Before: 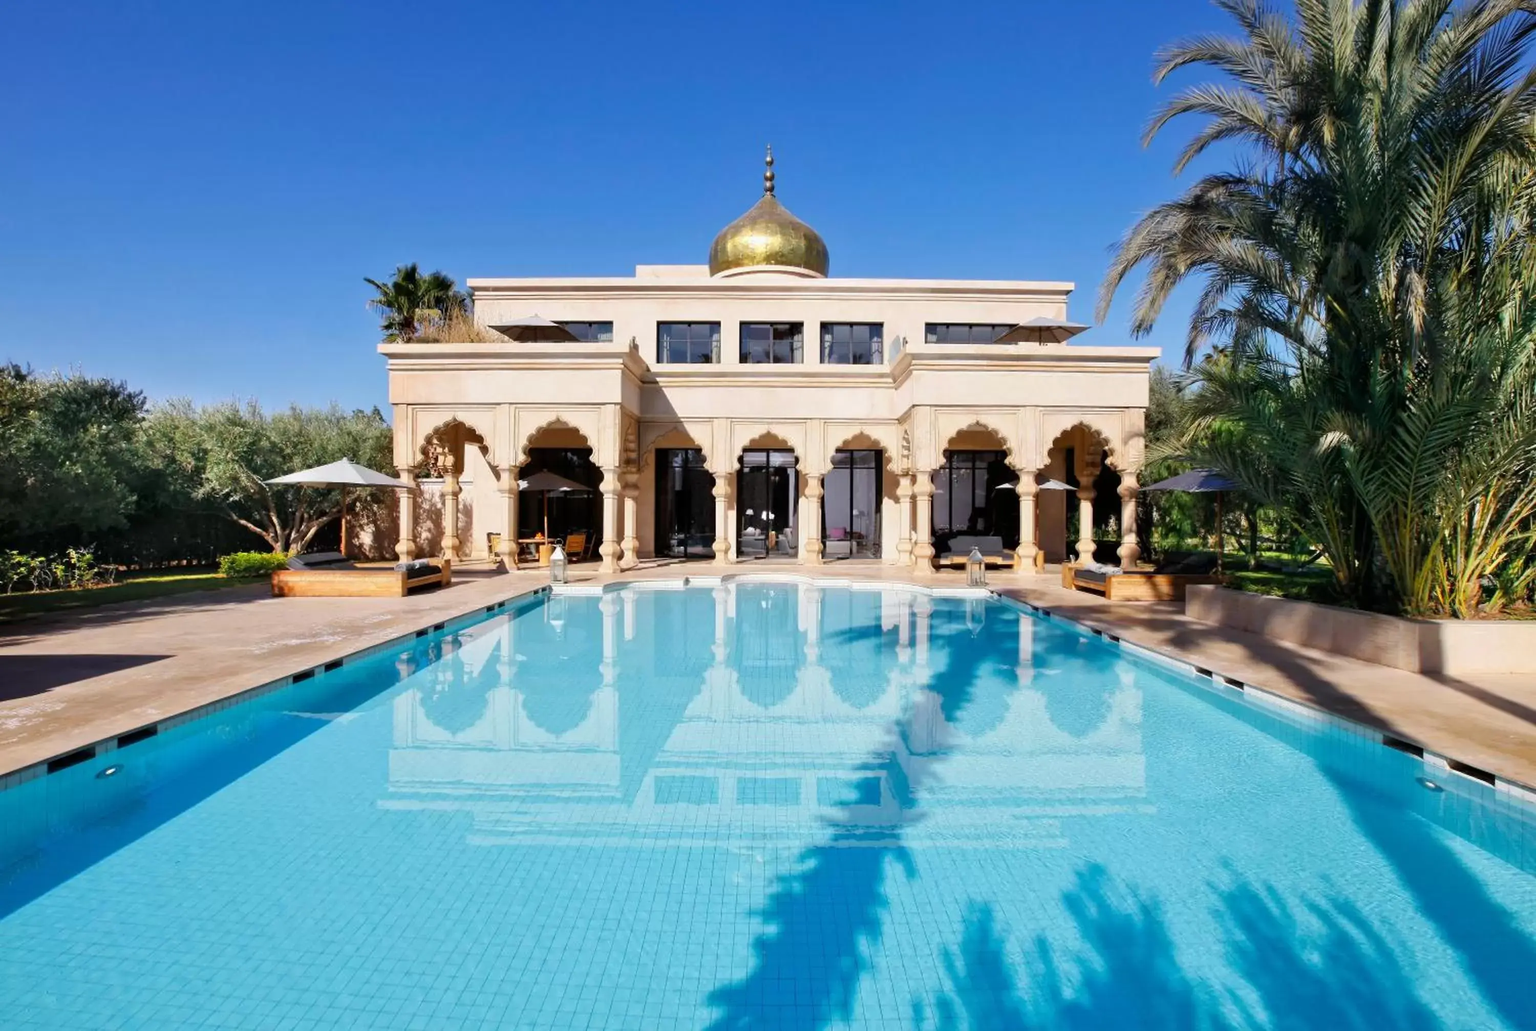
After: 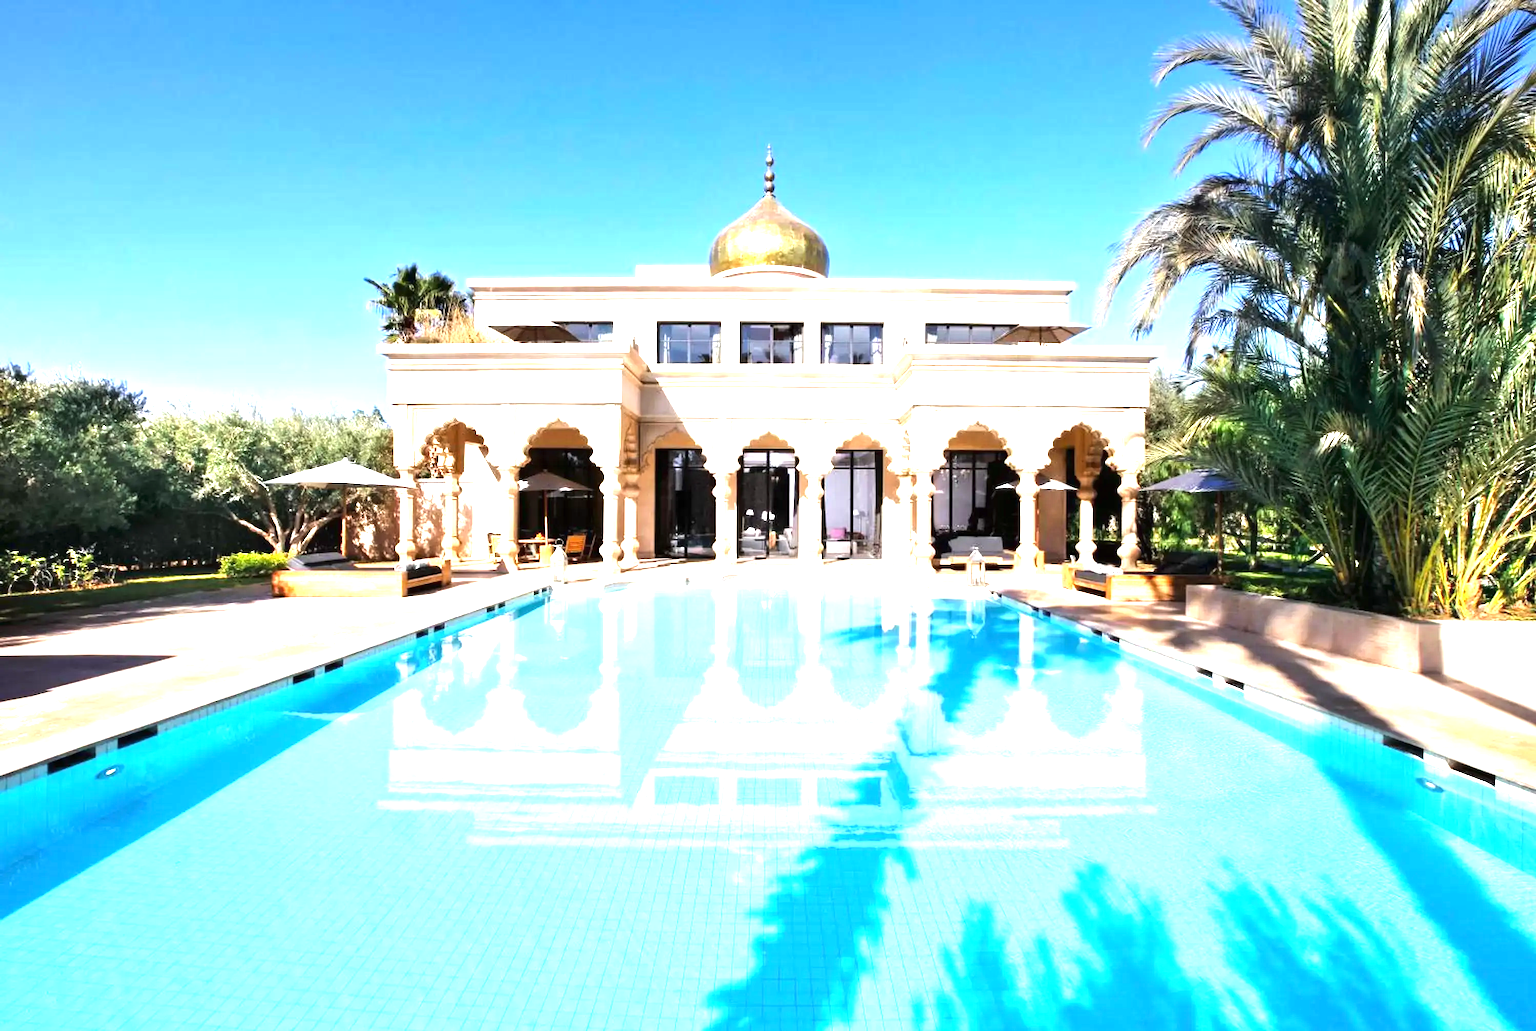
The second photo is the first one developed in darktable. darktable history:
exposure: black level correction 0, exposure 1.401 EV, compensate exposure bias true, compensate highlight preservation false
tone equalizer: -8 EV -0.377 EV, -7 EV -0.422 EV, -6 EV -0.337 EV, -5 EV -0.228 EV, -3 EV 0.215 EV, -2 EV 0.336 EV, -1 EV 0.389 EV, +0 EV 0.419 EV, edges refinement/feathering 500, mask exposure compensation -1.57 EV, preserve details no
